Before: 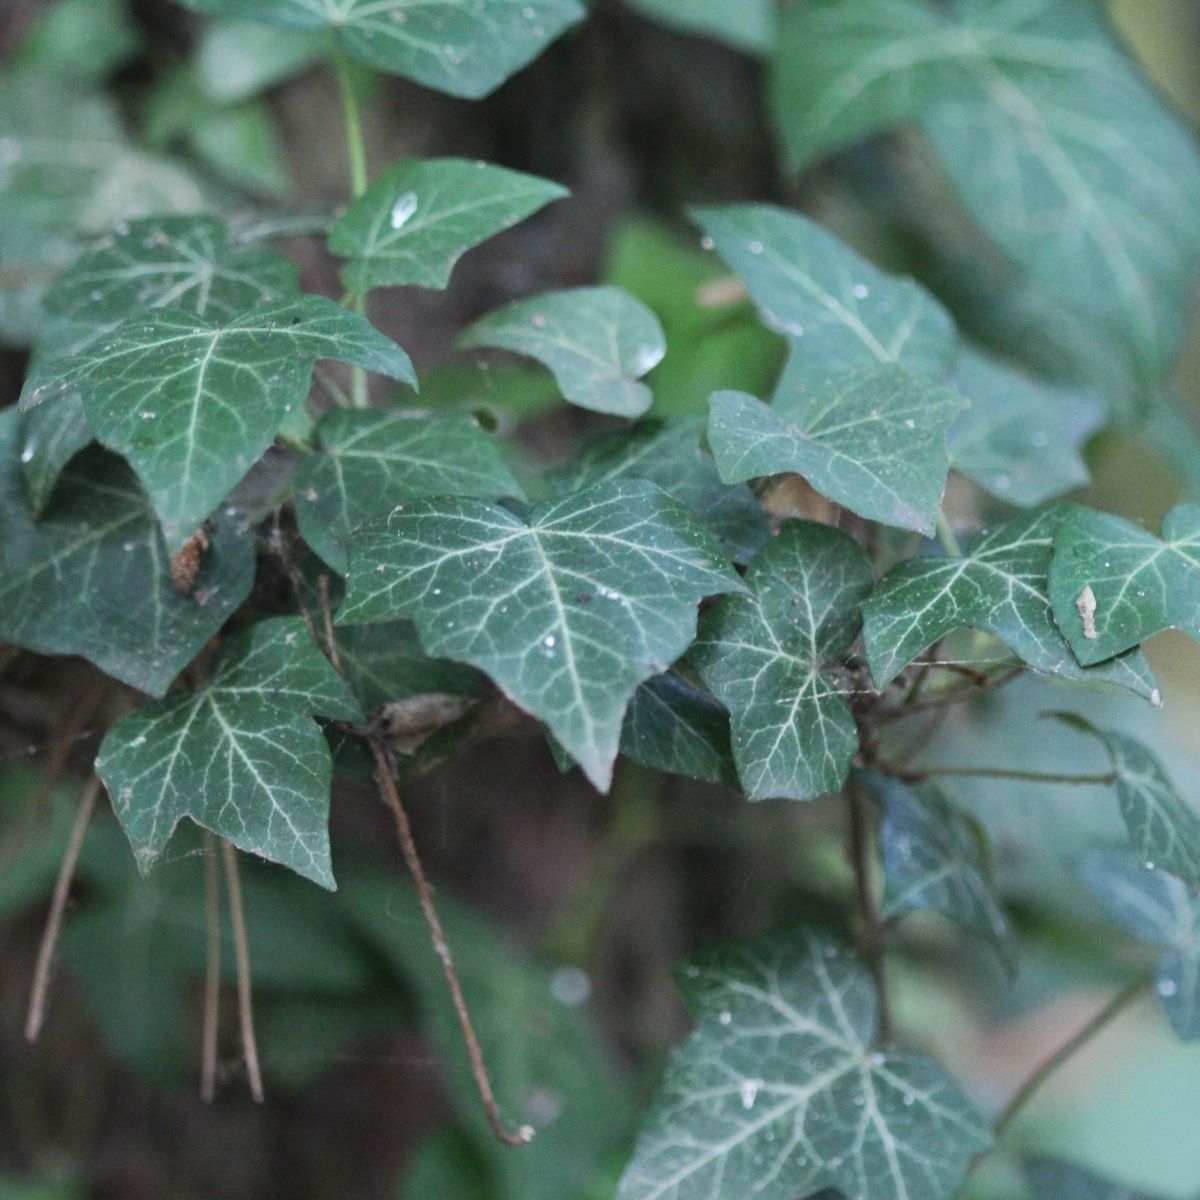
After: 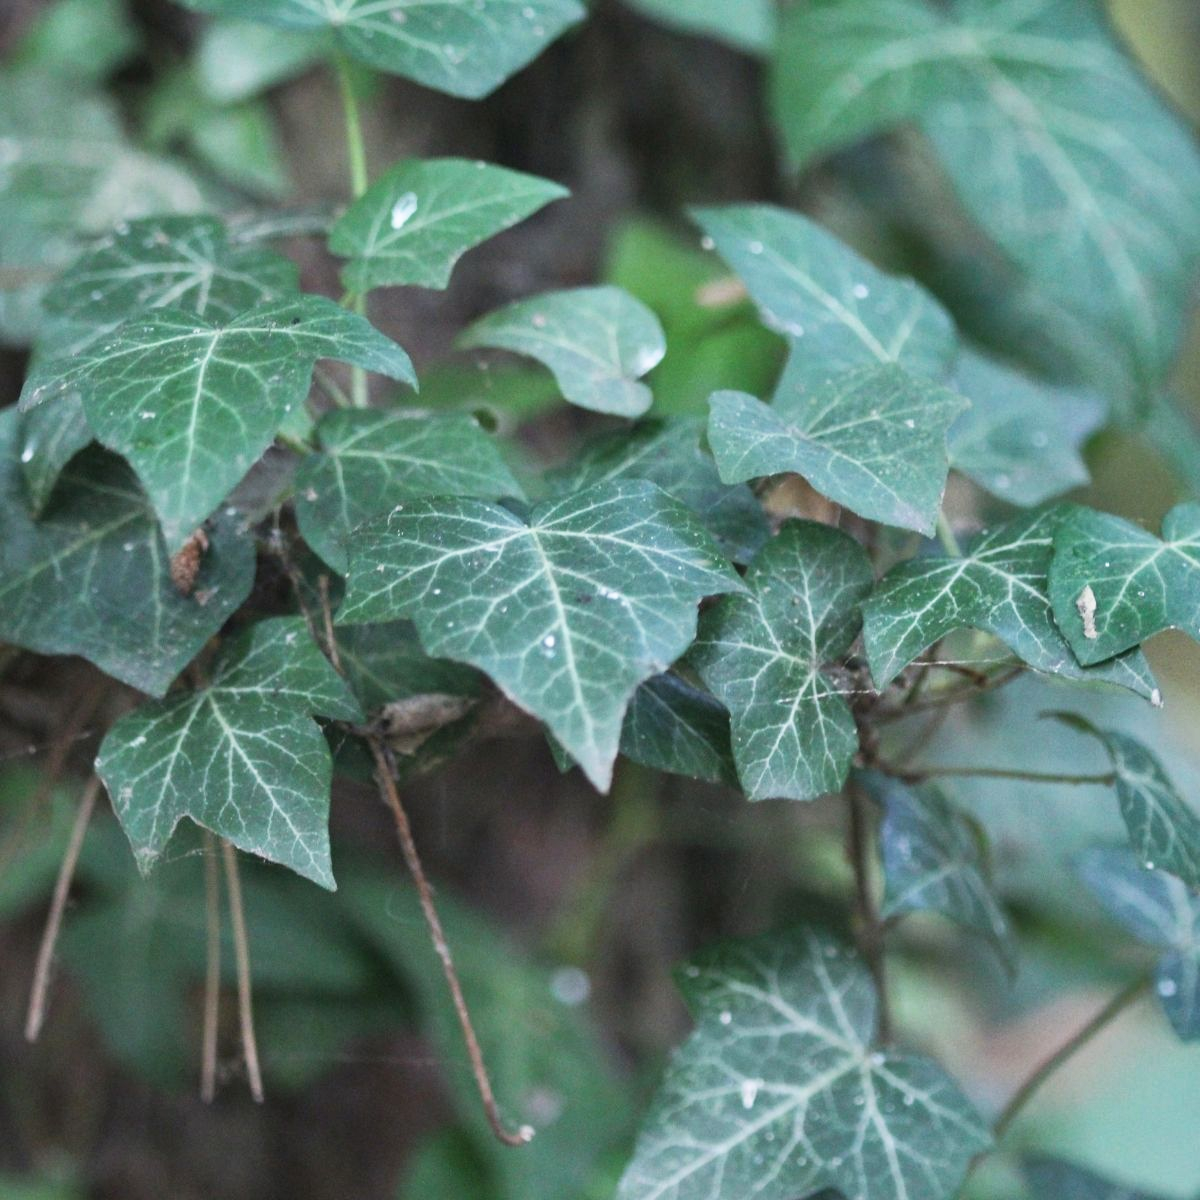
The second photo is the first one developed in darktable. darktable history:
base curve: curves: ch0 [(0, 0) (0.666, 0.806) (1, 1)], preserve colors none
shadows and highlights: shadows 24.33, highlights -77.03, soften with gaussian
